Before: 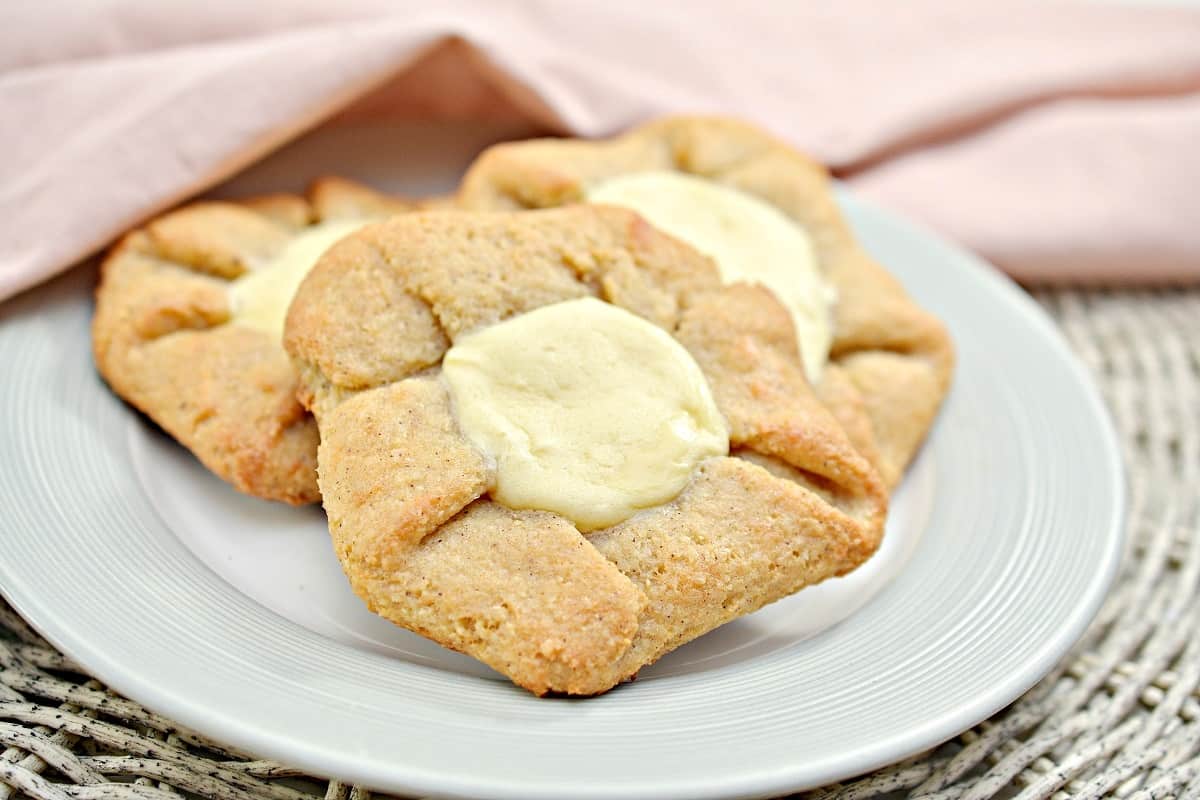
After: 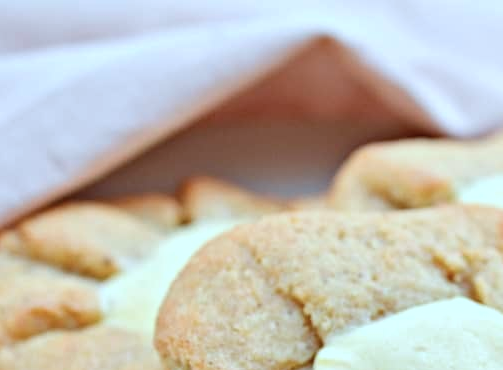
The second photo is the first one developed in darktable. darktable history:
crop and rotate: left 10.817%, top 0.062%, right 47.194%, bottom 53.626%
color correction: highlights a* -9.35, highlights b* -23.15
exposure: compensate highlight preservation false
